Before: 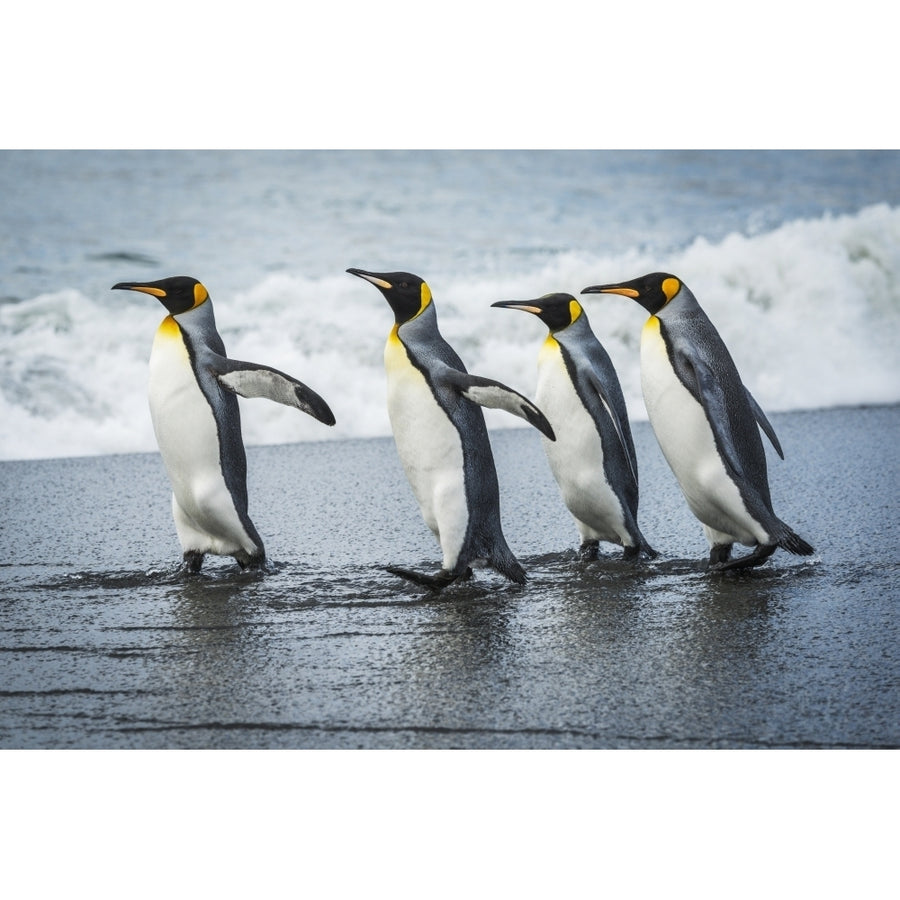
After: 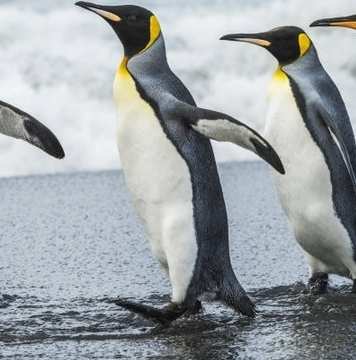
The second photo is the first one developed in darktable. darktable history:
crop: left 30.172%, top 29.718%, right 30.173%, bottom 30.182%
